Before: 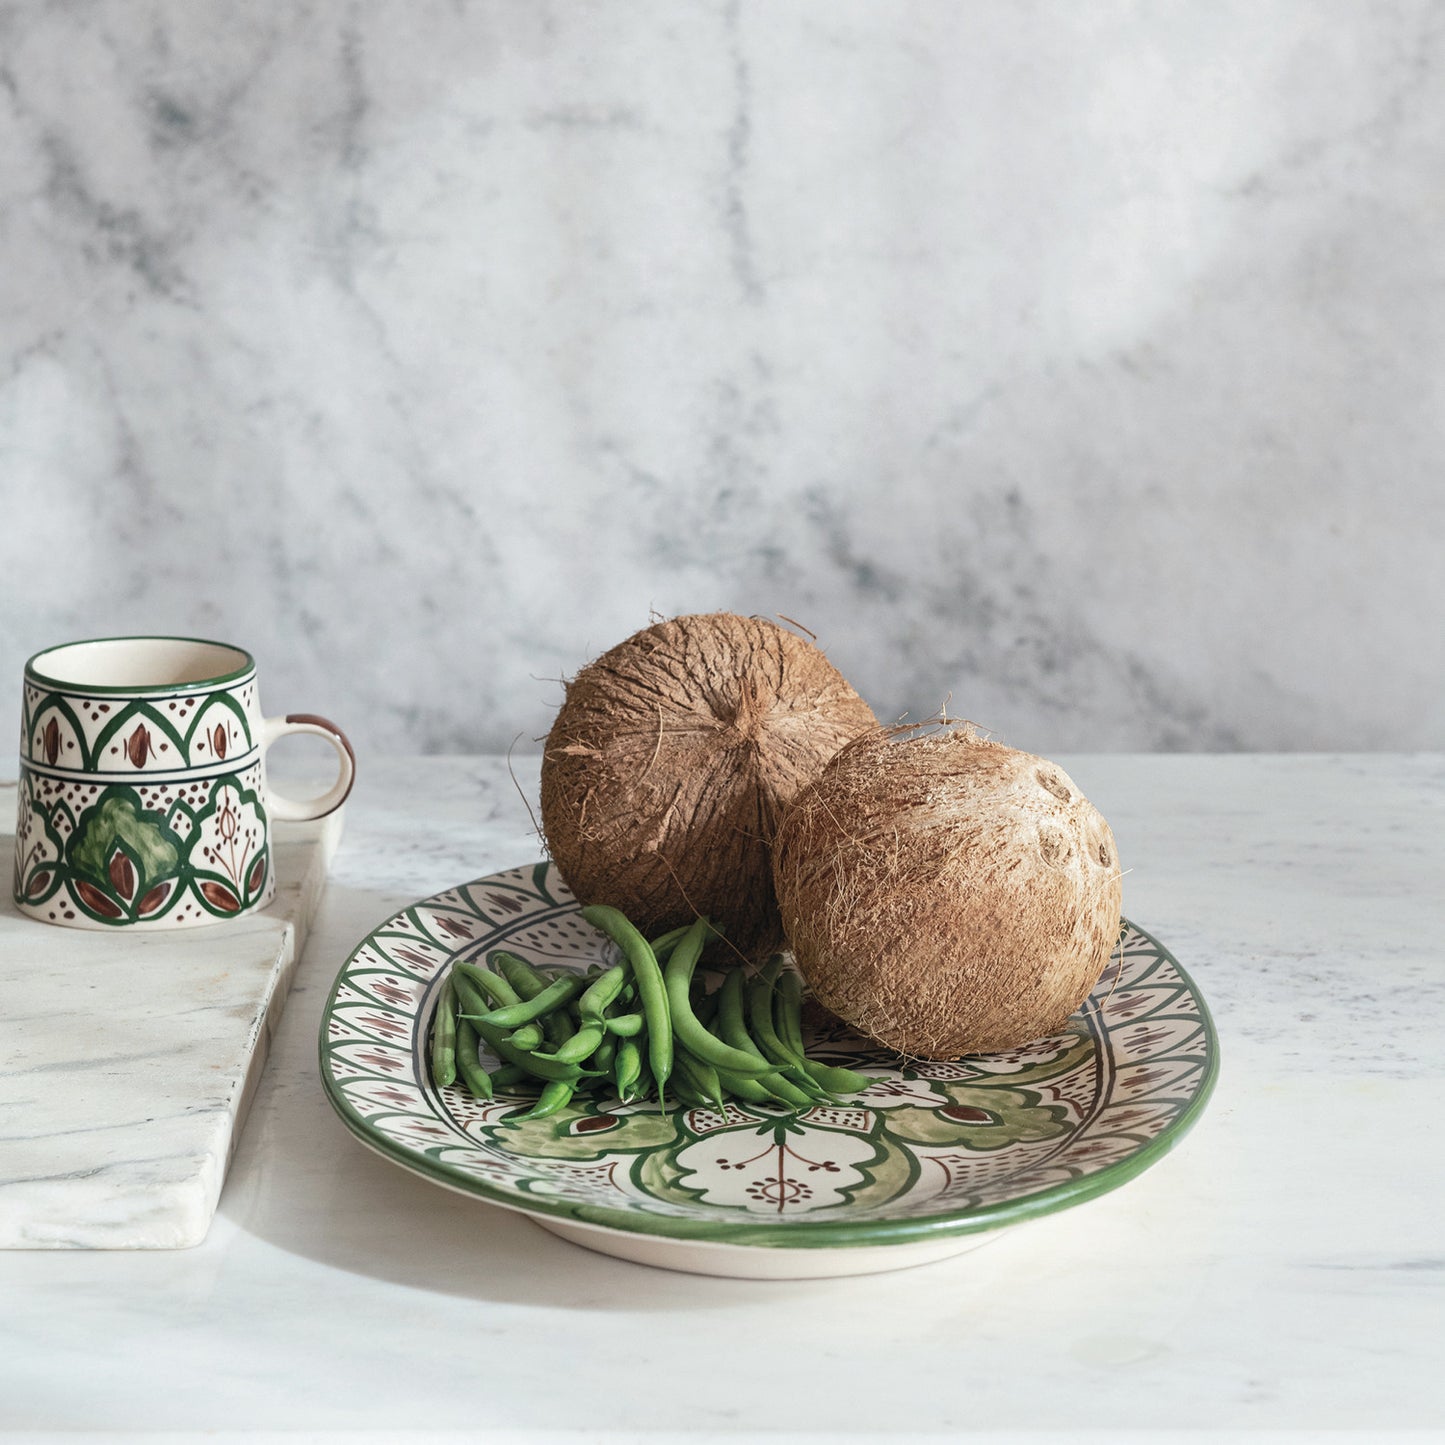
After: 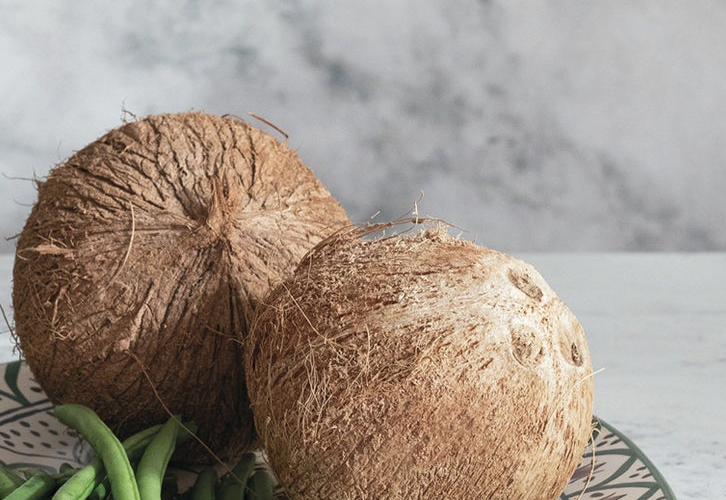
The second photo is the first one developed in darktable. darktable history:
crop: left 36.607%, top 34.735%, right 13.146%, bottom 30.611%
white balance: emerald 1
